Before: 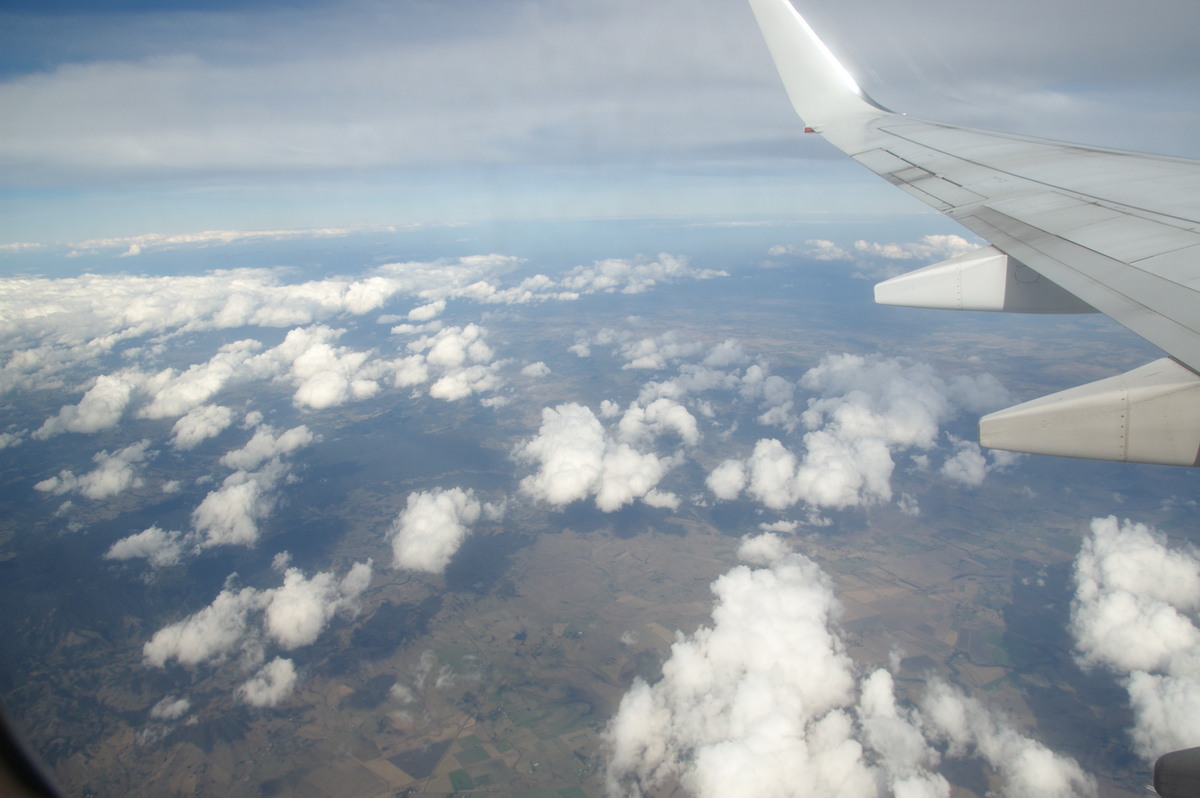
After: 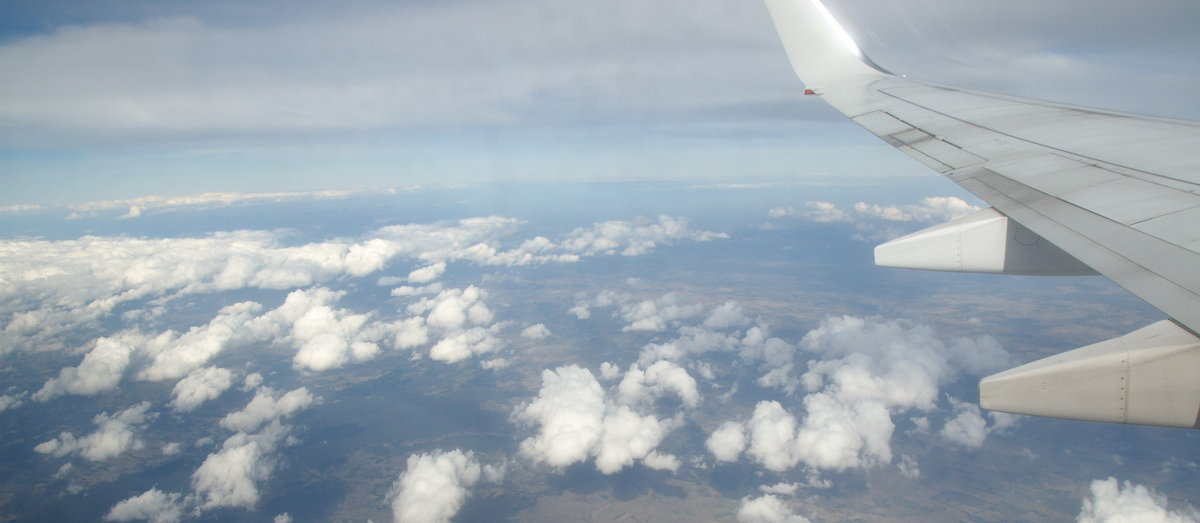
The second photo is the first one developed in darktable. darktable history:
crop and rotate: top 4.854%, bottom 29.546%
